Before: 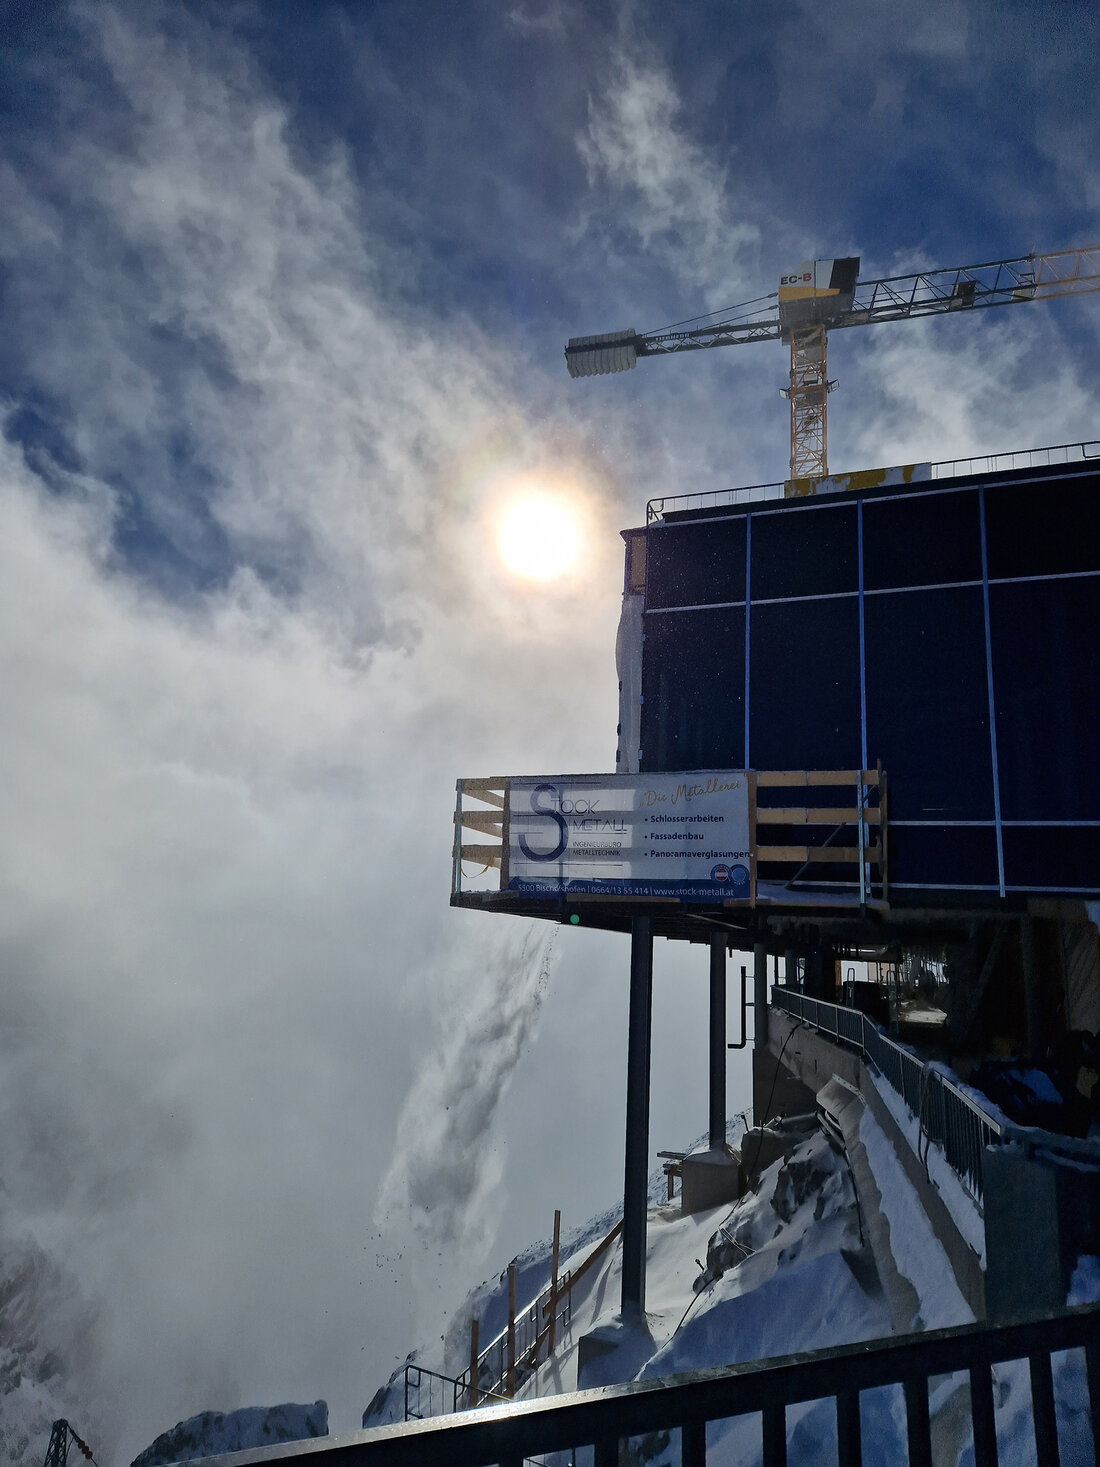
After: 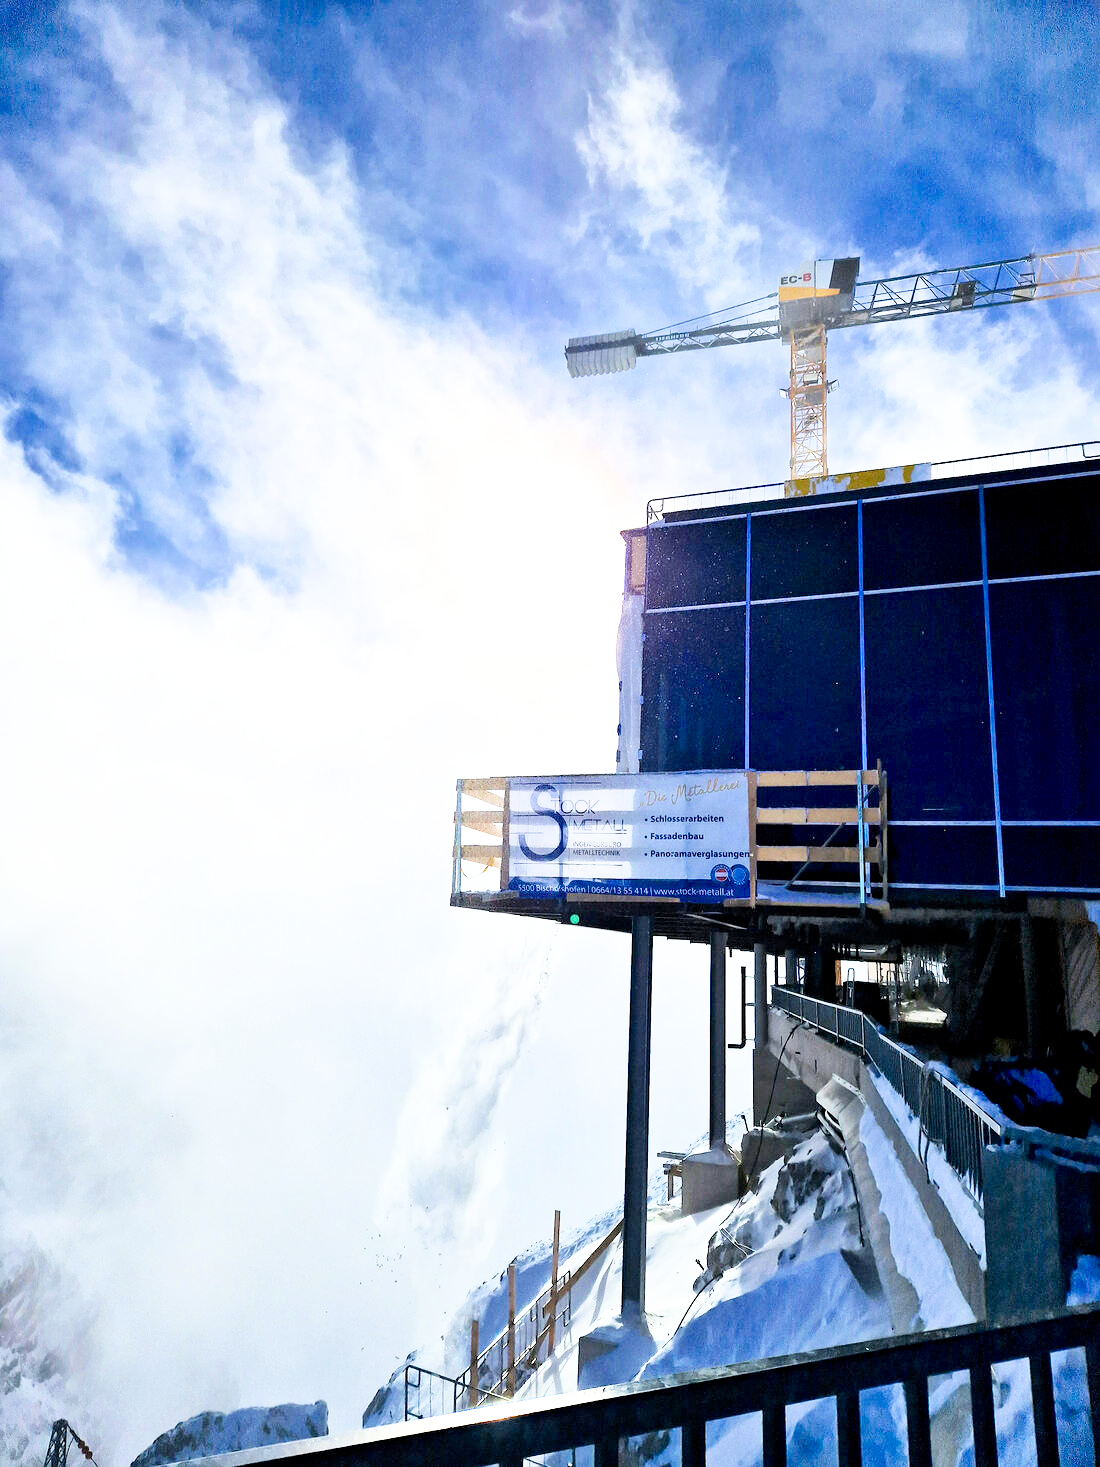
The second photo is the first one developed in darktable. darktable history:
exposure: black level correction 0.001, exposure 2.607 EV, compensate exposure bias true, compensate highlight preservation false
filmic rgb: black relative exposure -7.75 EV, white relative exposure 4.4 EV, threshold 3 EV, target black luminance 0%, hardness 3.76, latitude 50.51%, contrast 1.074, highlights saturation mix 10%, shadows ↔ highlights balance -0.22%, color science v4 (2020), enable highlight reconstruction true
